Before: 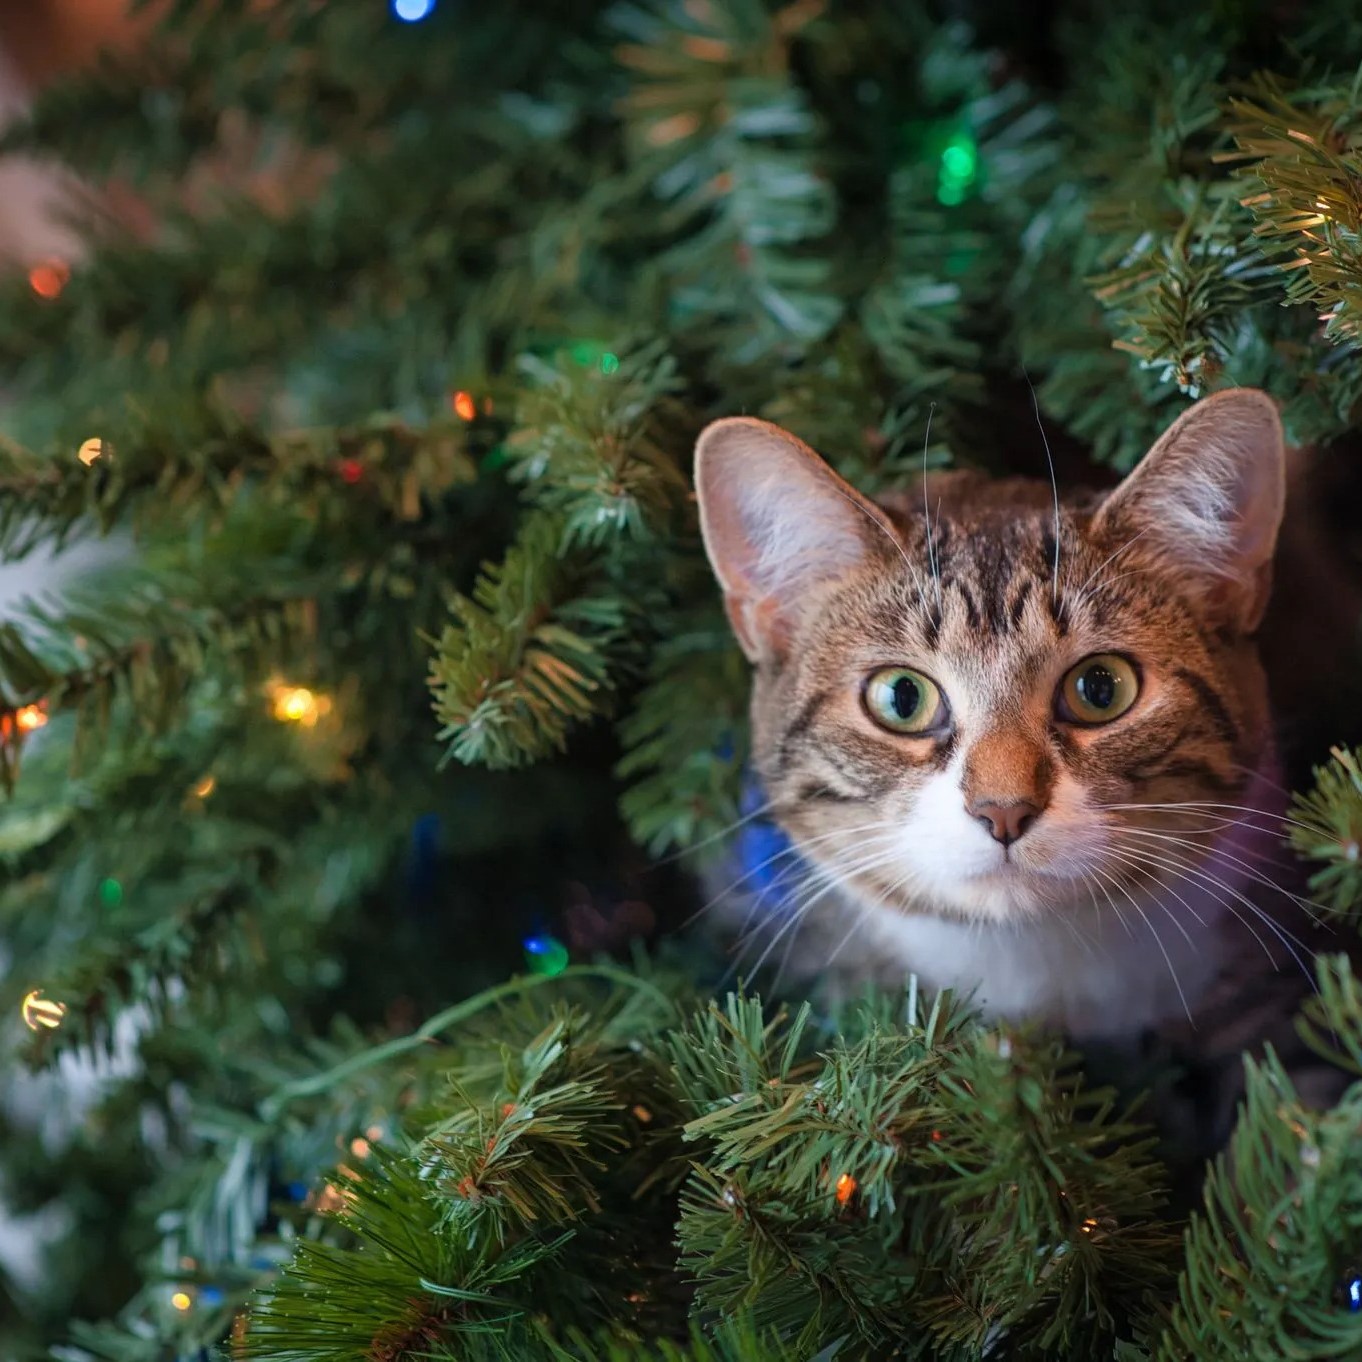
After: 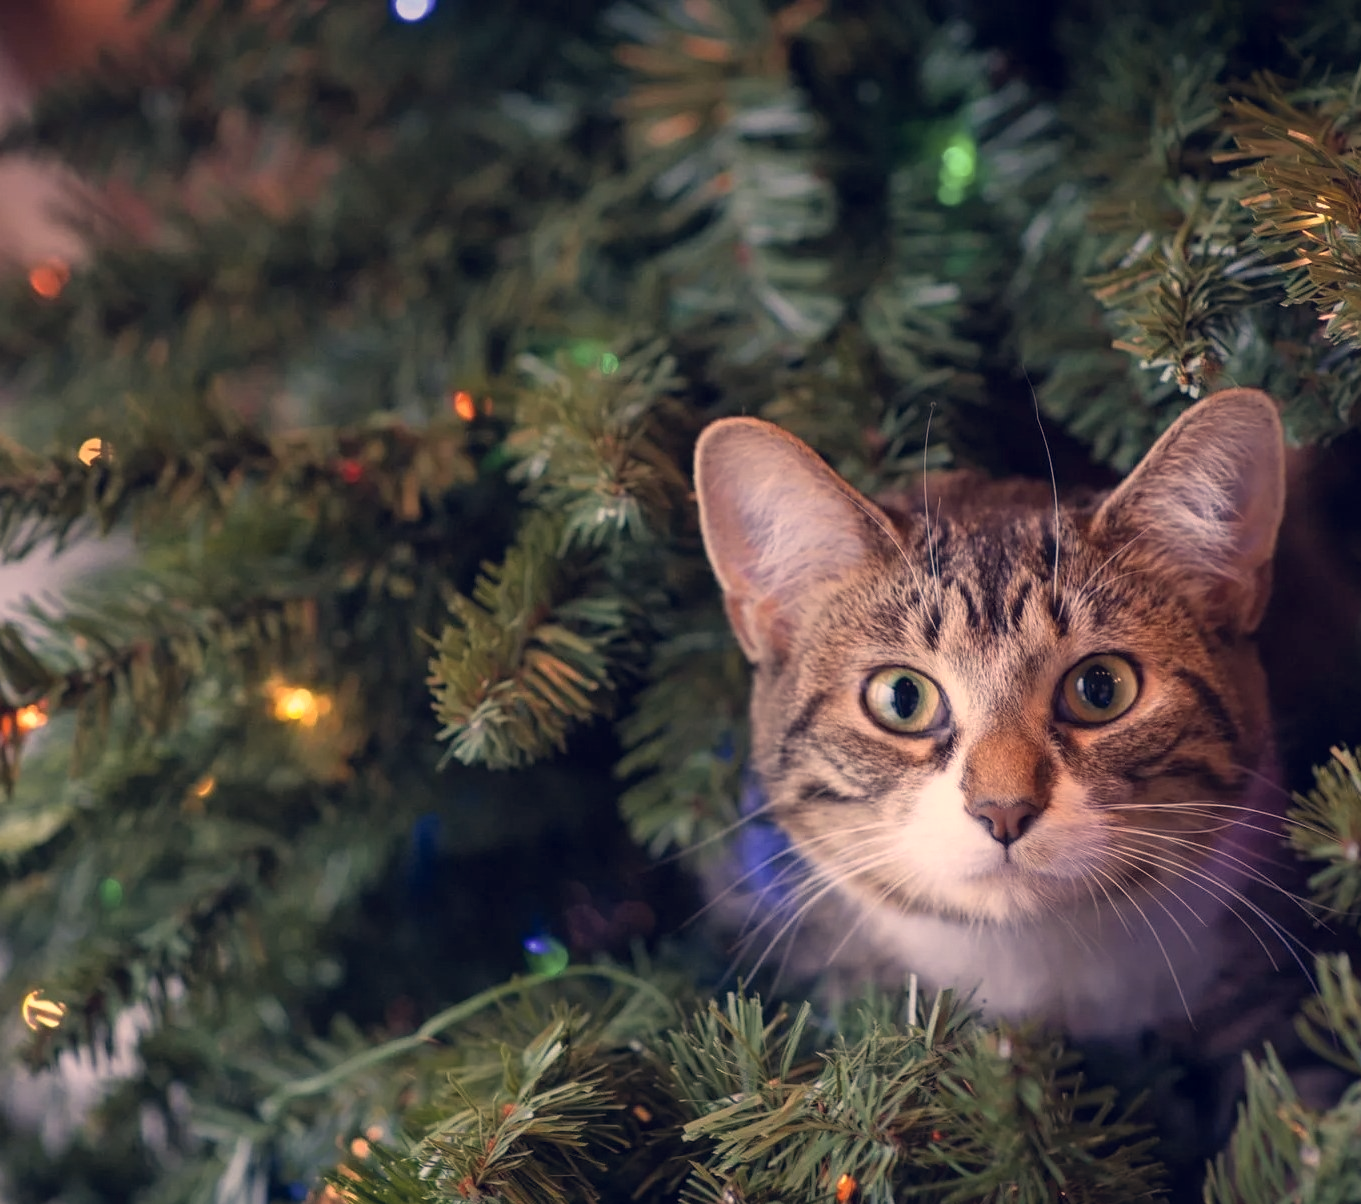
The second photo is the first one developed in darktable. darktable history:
crop and rotate: top 0%, bottom 11.597%
color correction: highlights a* 20.13, highlights b* 27.81, shadows a* 3.41, shadows b* -17.84, saturation 0.748
